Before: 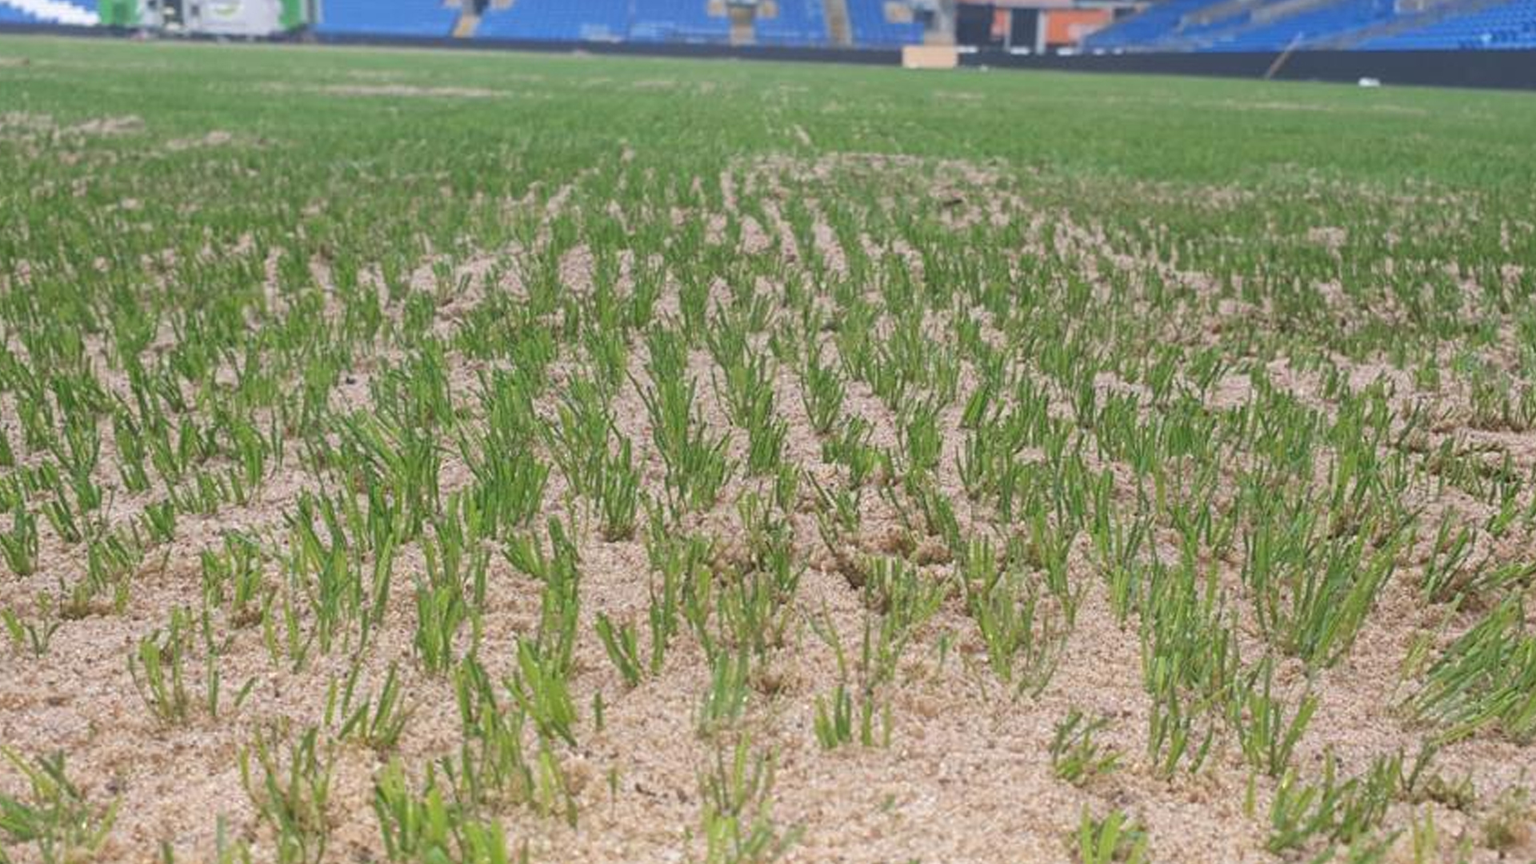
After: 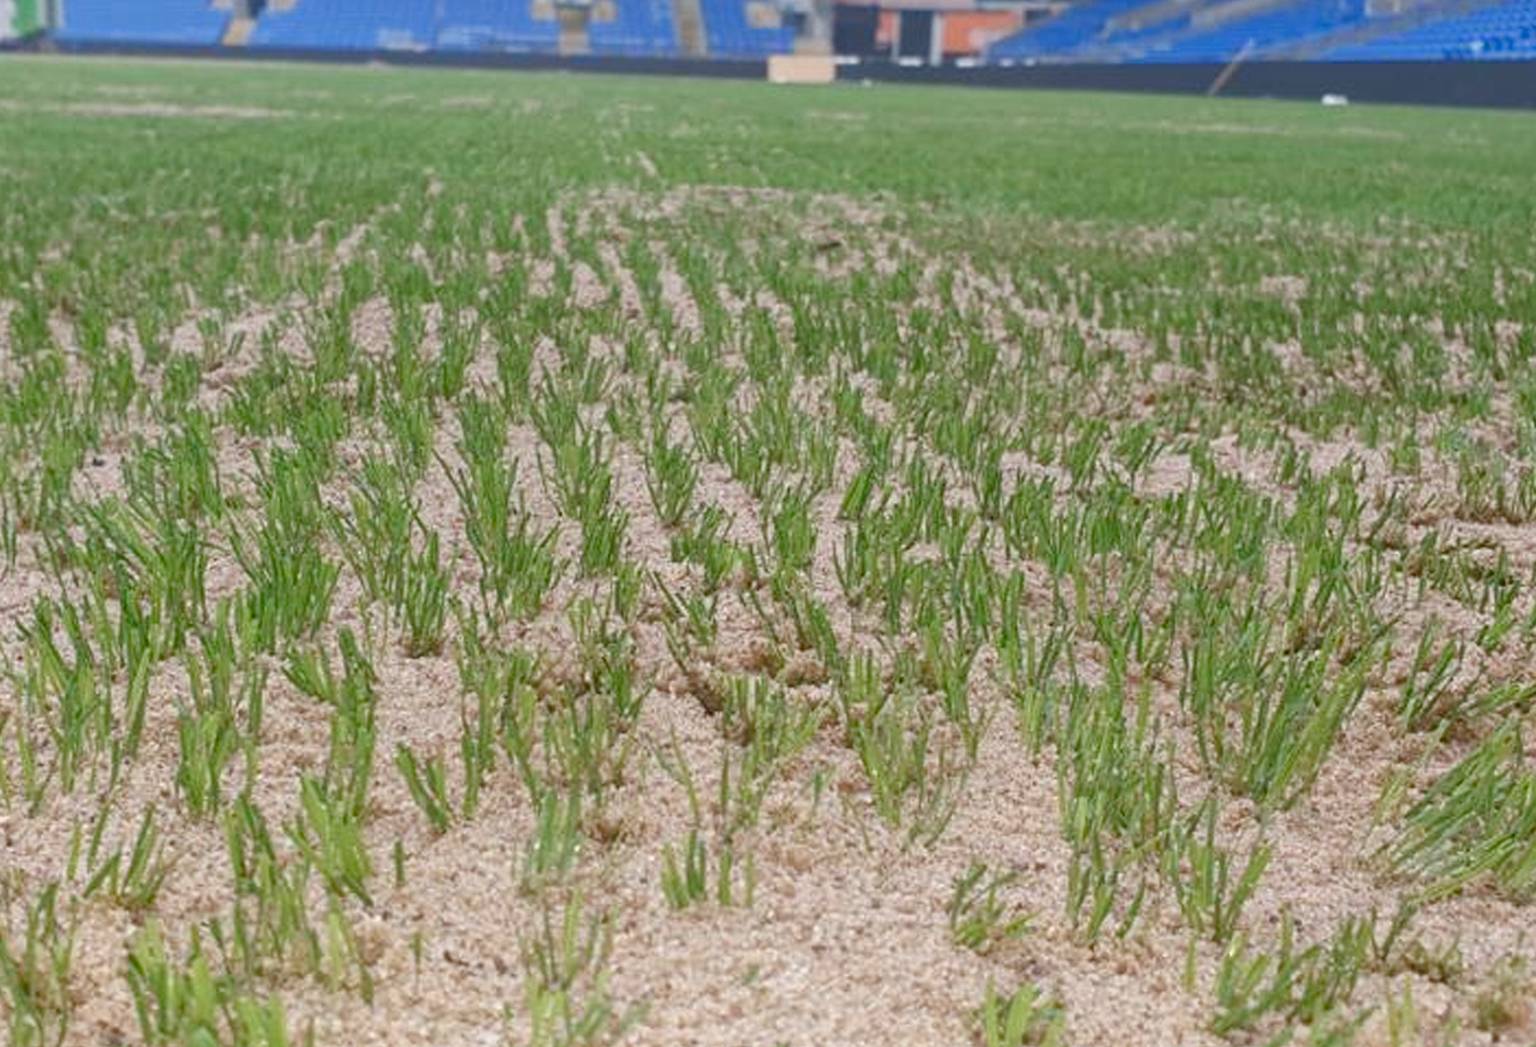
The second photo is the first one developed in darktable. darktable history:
crop: left 17.582%, bottom 0.031%
color balance rgb: perceptual saturation grading › global saturation 20%, perceptual saturation grading › highlights -50%, perceptual saturation grading › shadows 30%
